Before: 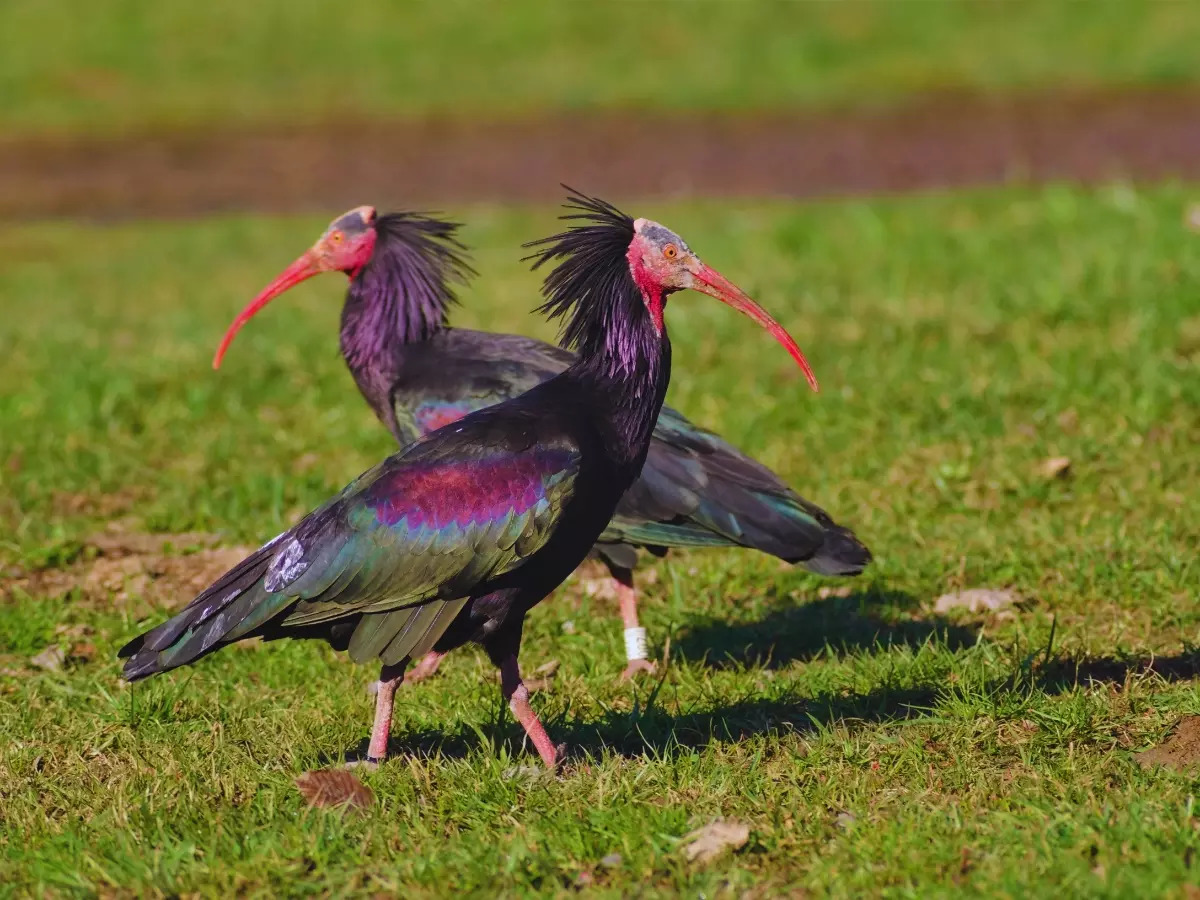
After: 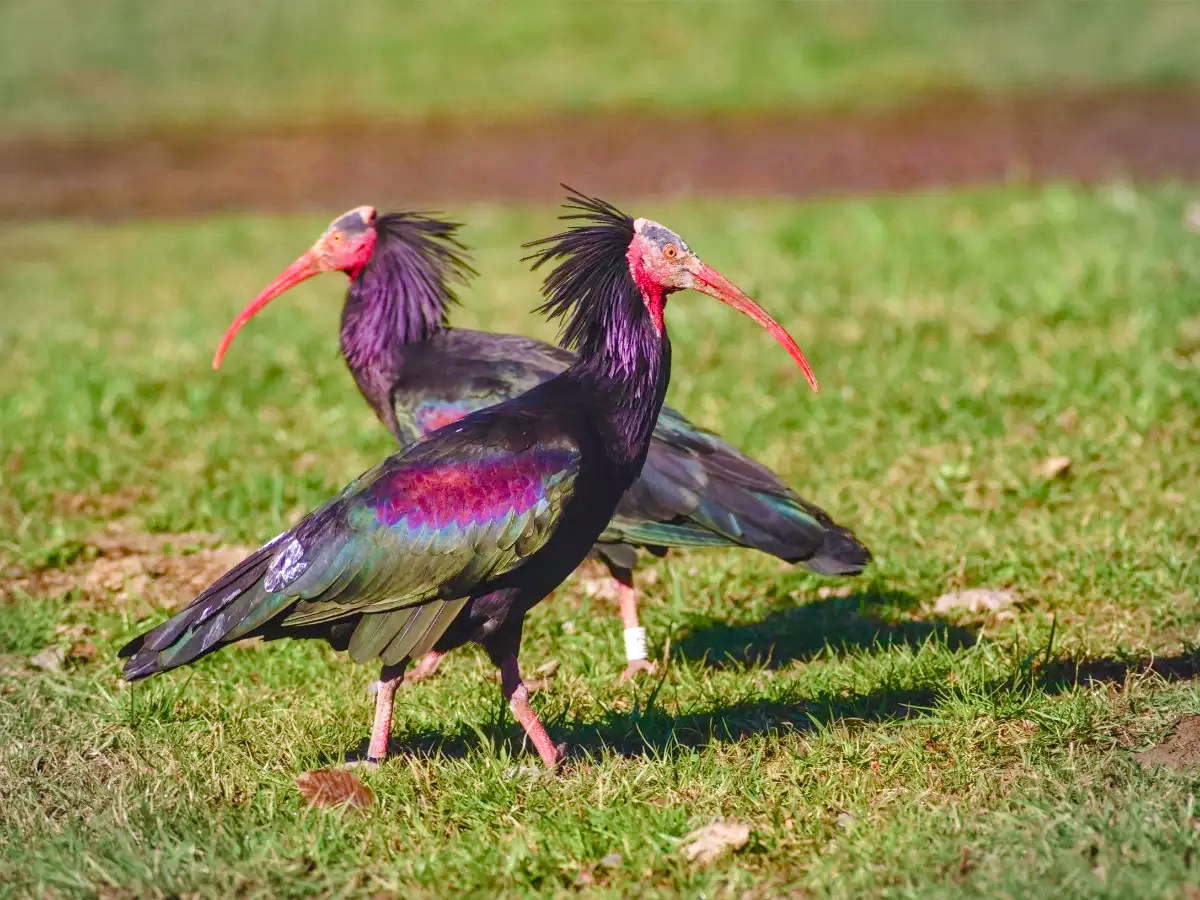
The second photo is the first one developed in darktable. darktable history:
exposure: exposure 0.766 EV, compensate highlight preservation false
color balance rgb: shadows lift › chroma 1%, shadows lift › hue 113°, highlights gain › chroma 0.2%, highlights gain › hue 333°, perceptual saturation grading › global saturation 20%, perceptual saturation grading › highlights -50%, perceptual saturation grading › shadows 25%, contrast -10%
local contrast: on, module defaults
vignetting: fall-off start 91%, fall-off radius 39.39%, brightness -0.182, saturation -0.3, width/height ratio 1.219, shape 1.3, dithering 8-bit output, unbound false
